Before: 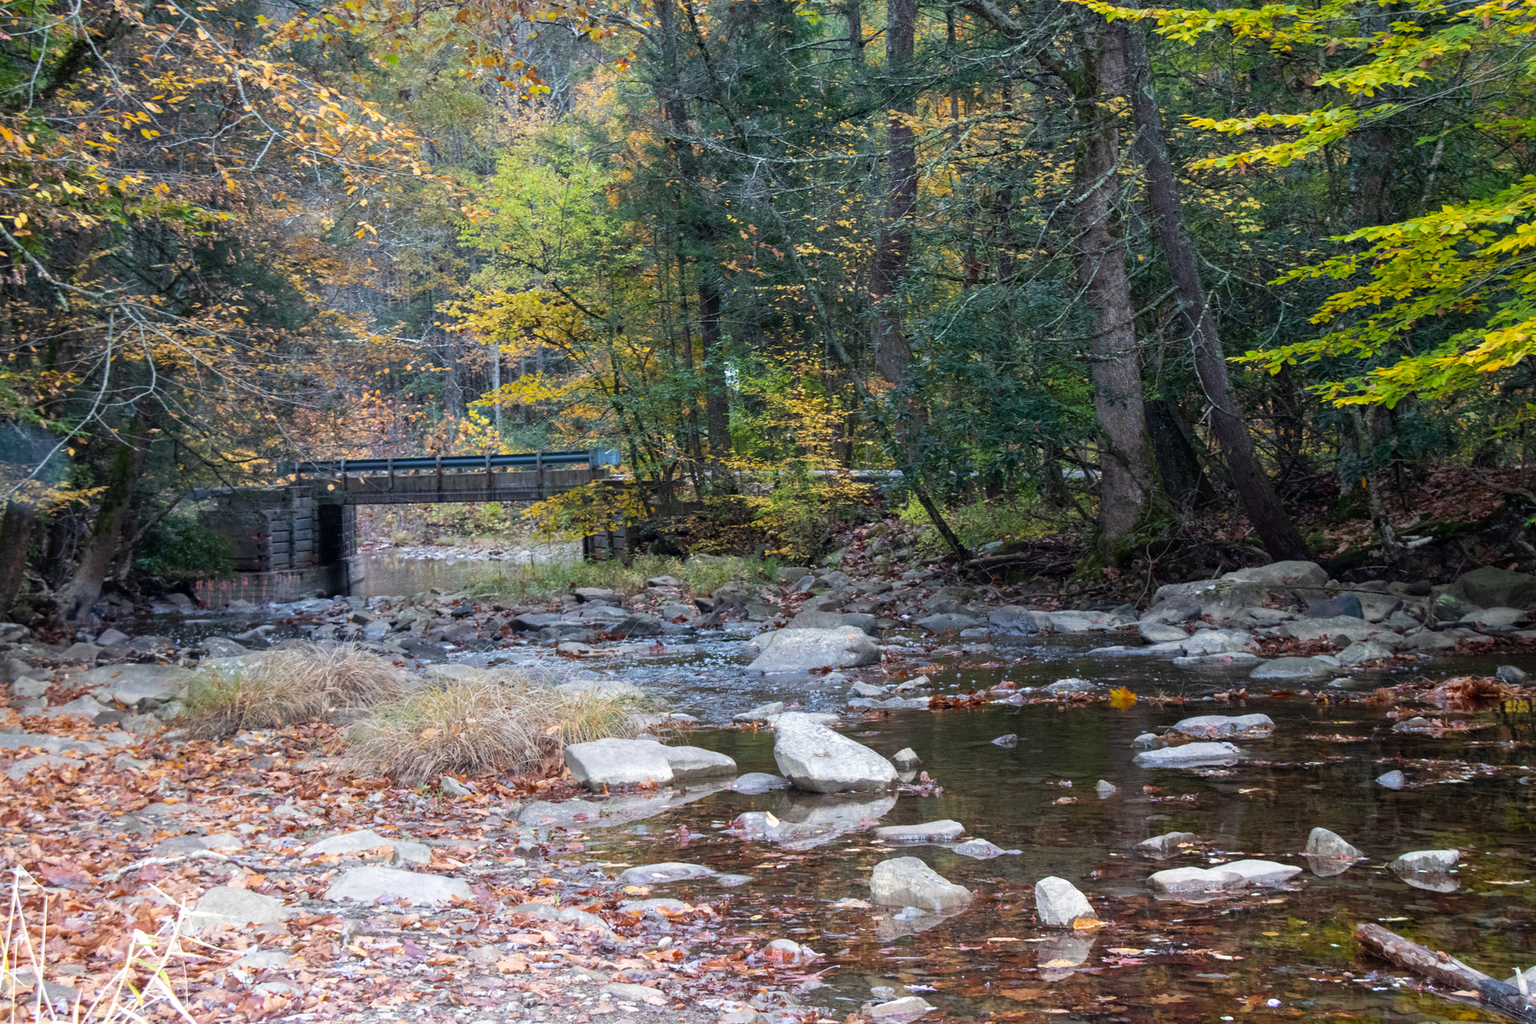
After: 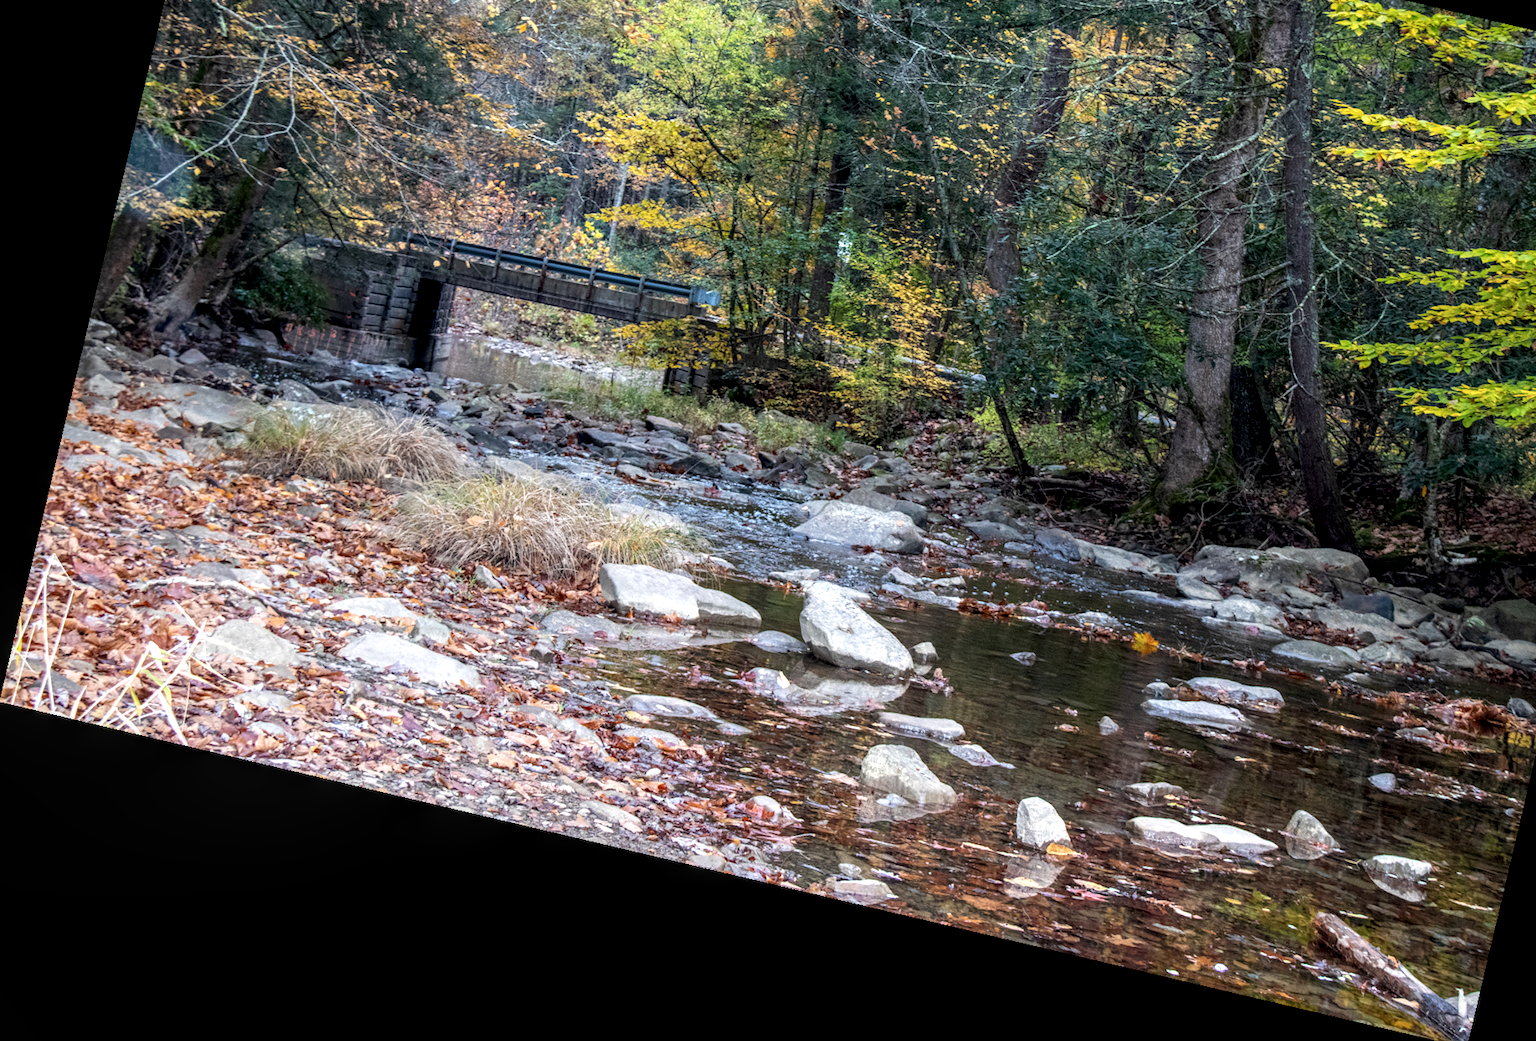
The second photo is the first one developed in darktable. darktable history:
crop: top 20.916%, right 9.437%, bottom 0.316%
rotate and perspective: rotation 13.27°, automatic cropping off
local contrast: detail 150%
